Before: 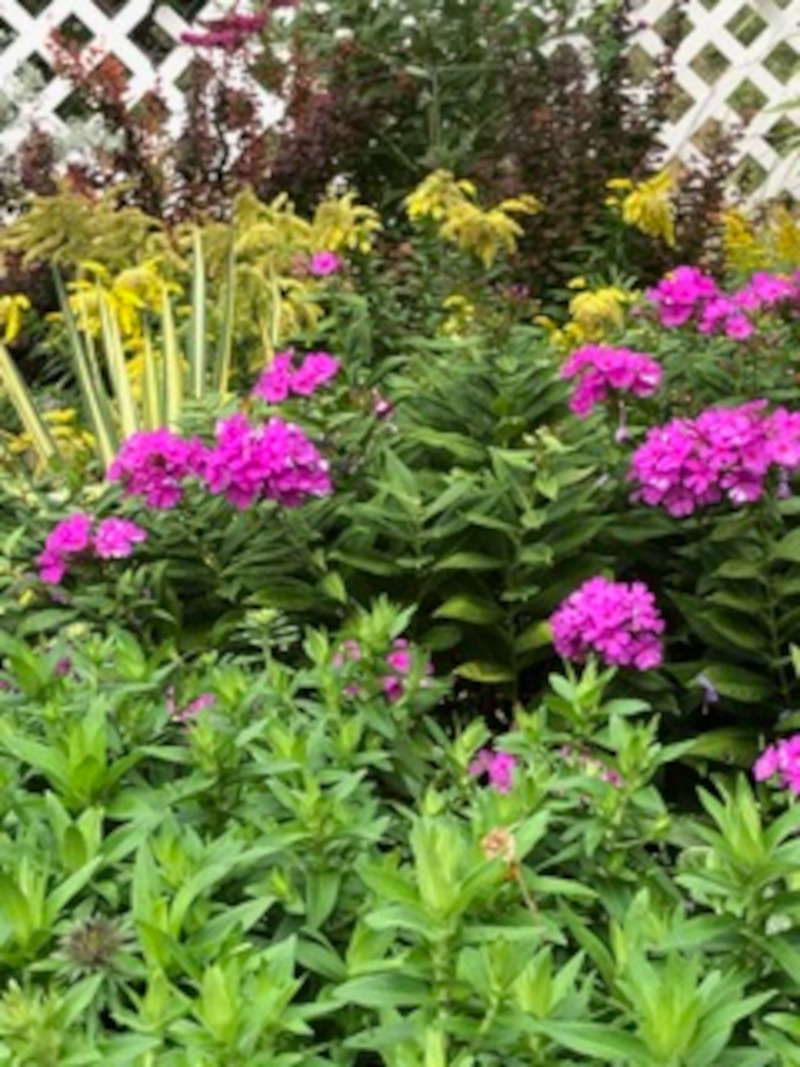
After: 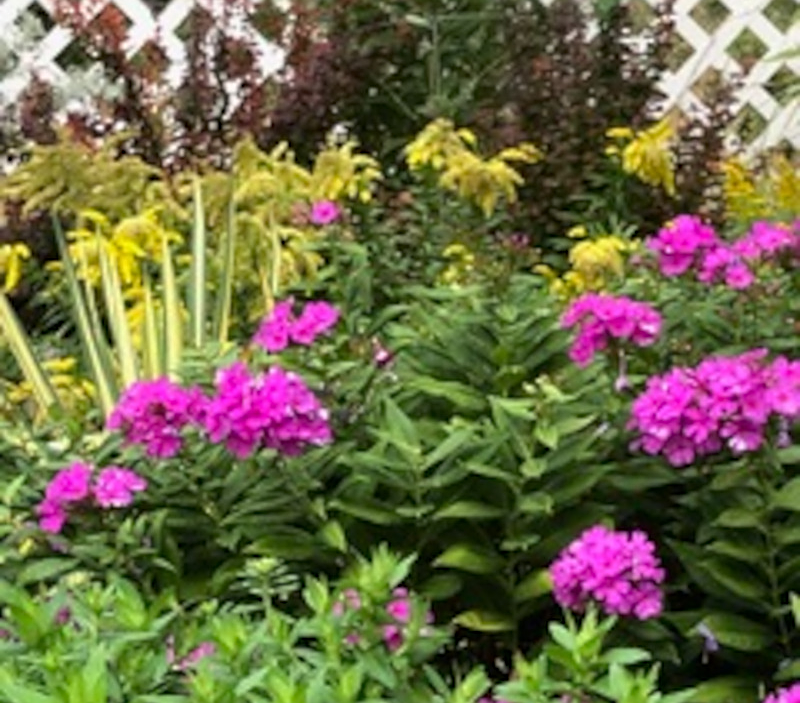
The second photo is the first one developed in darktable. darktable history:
crop and rotate: top 4.814%, bottom 29.274%
sharpen: on, module defaults
